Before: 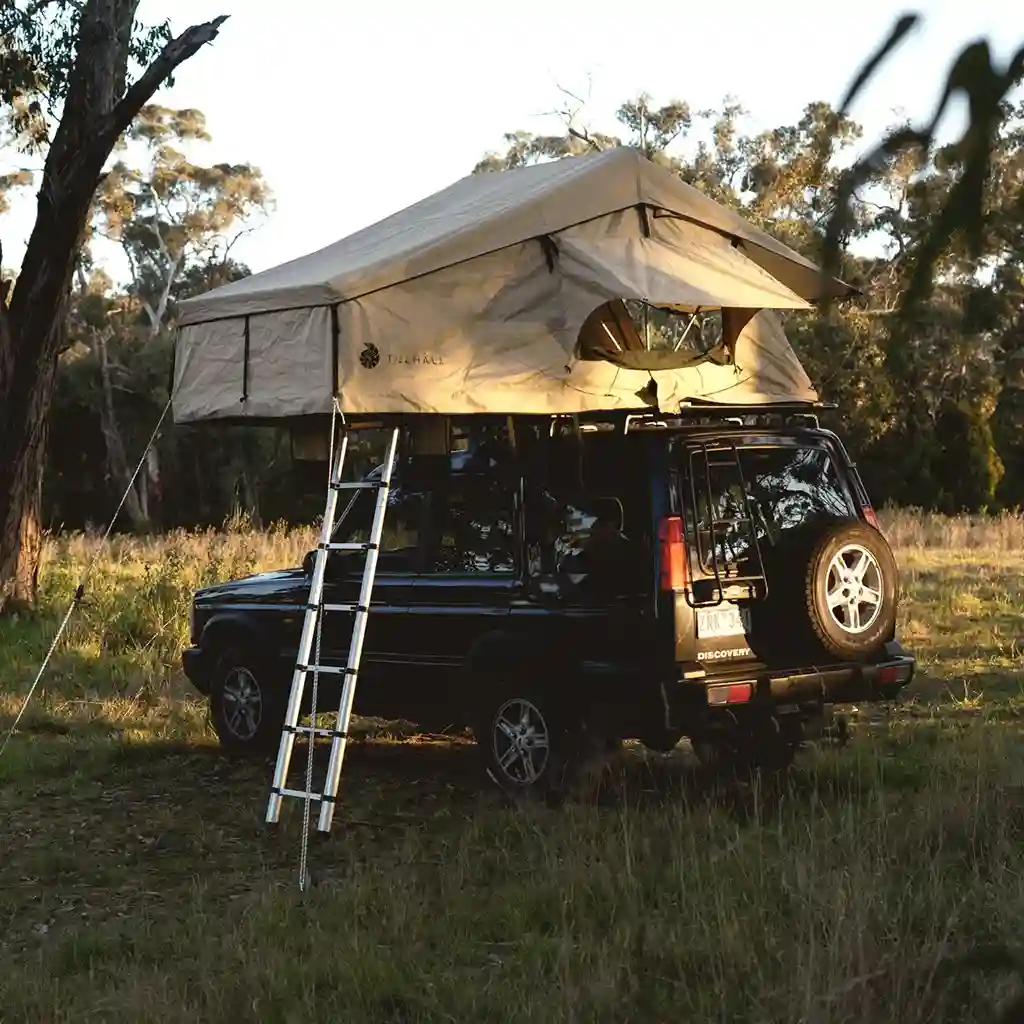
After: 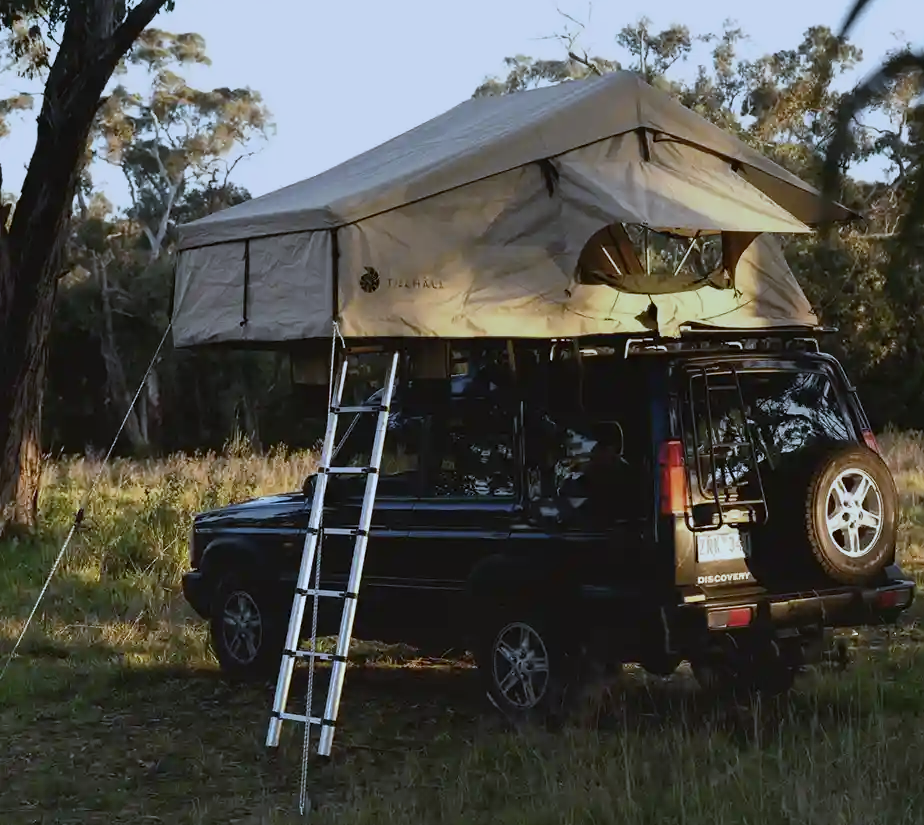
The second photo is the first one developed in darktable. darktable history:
crop: top 7.49%, right 9.717%, bottom 11.943%
graduated density: rotation 5.63°, offset 76.9
white balance: red 0.926, green 1.003, blue 1.133
